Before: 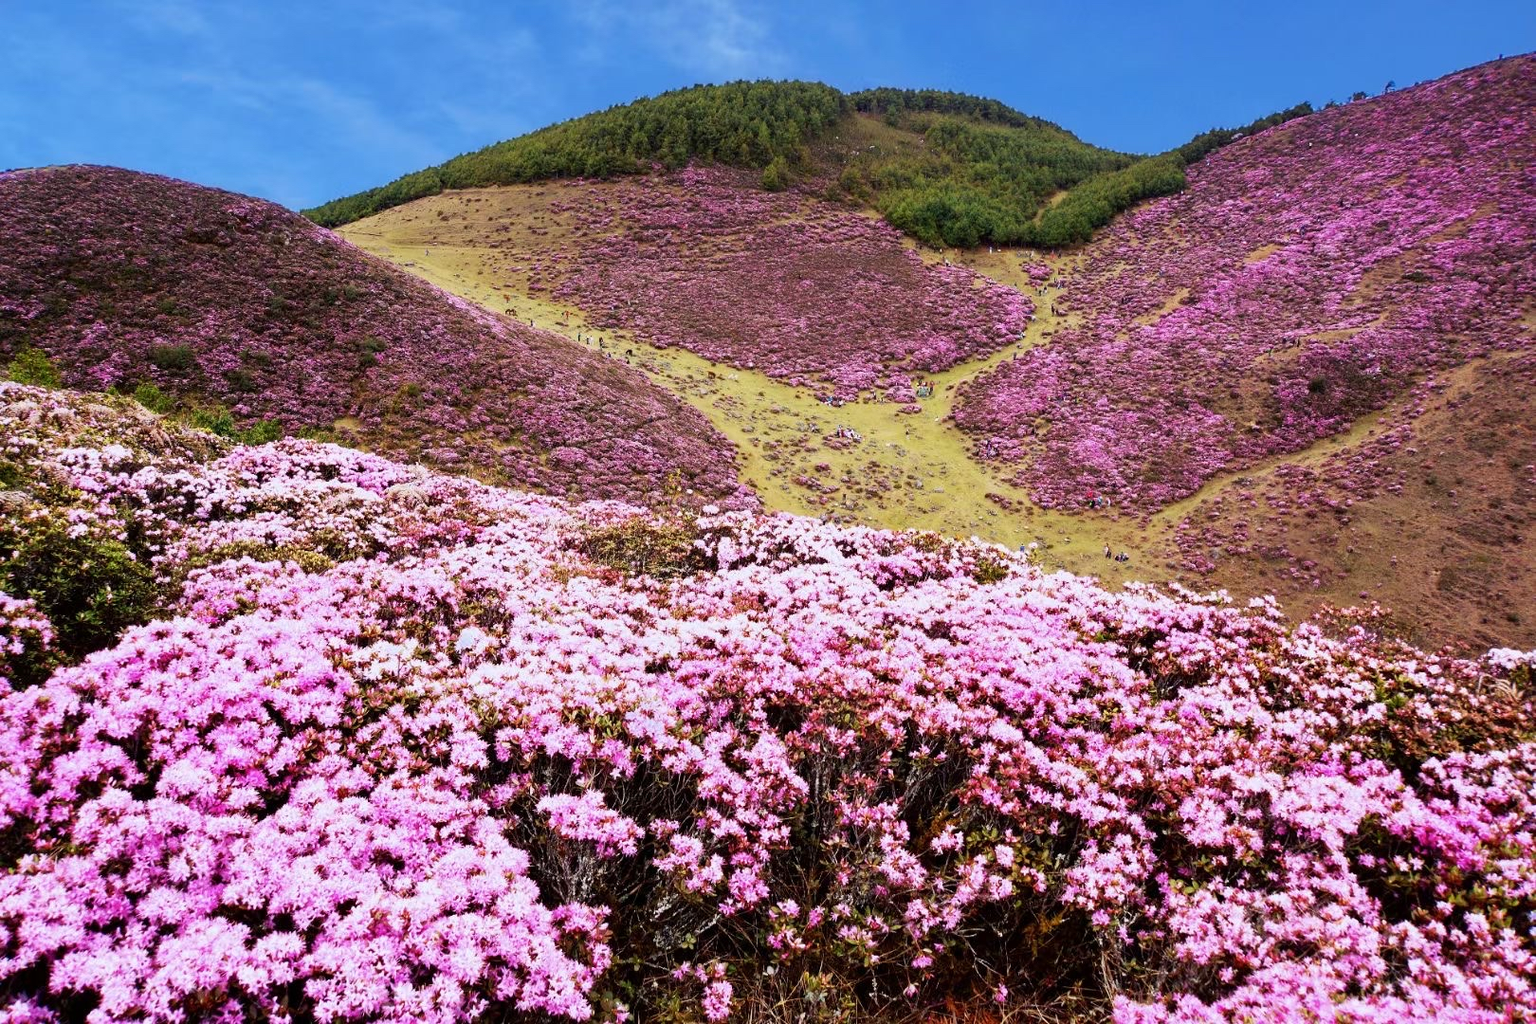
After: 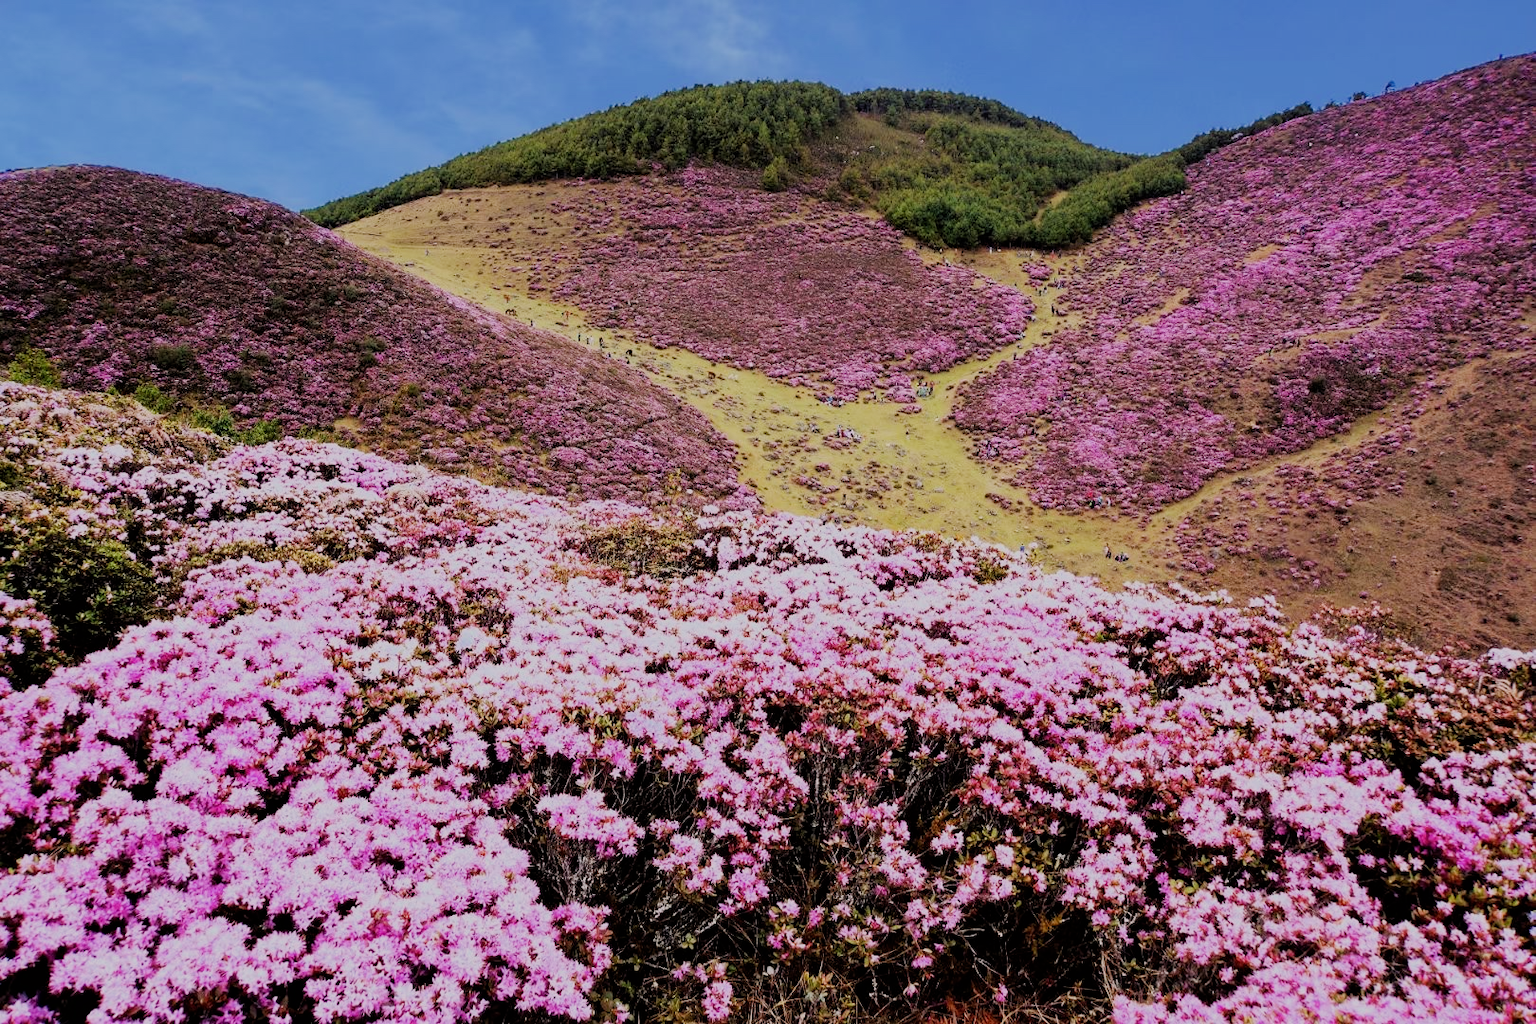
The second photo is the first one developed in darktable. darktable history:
filmic rgb: black relative exposure -7.19 EV, white relative exposure 5.36 EV, hardness 3.02
exposure: compensate exposure bias true, compensate highlight preservation false
